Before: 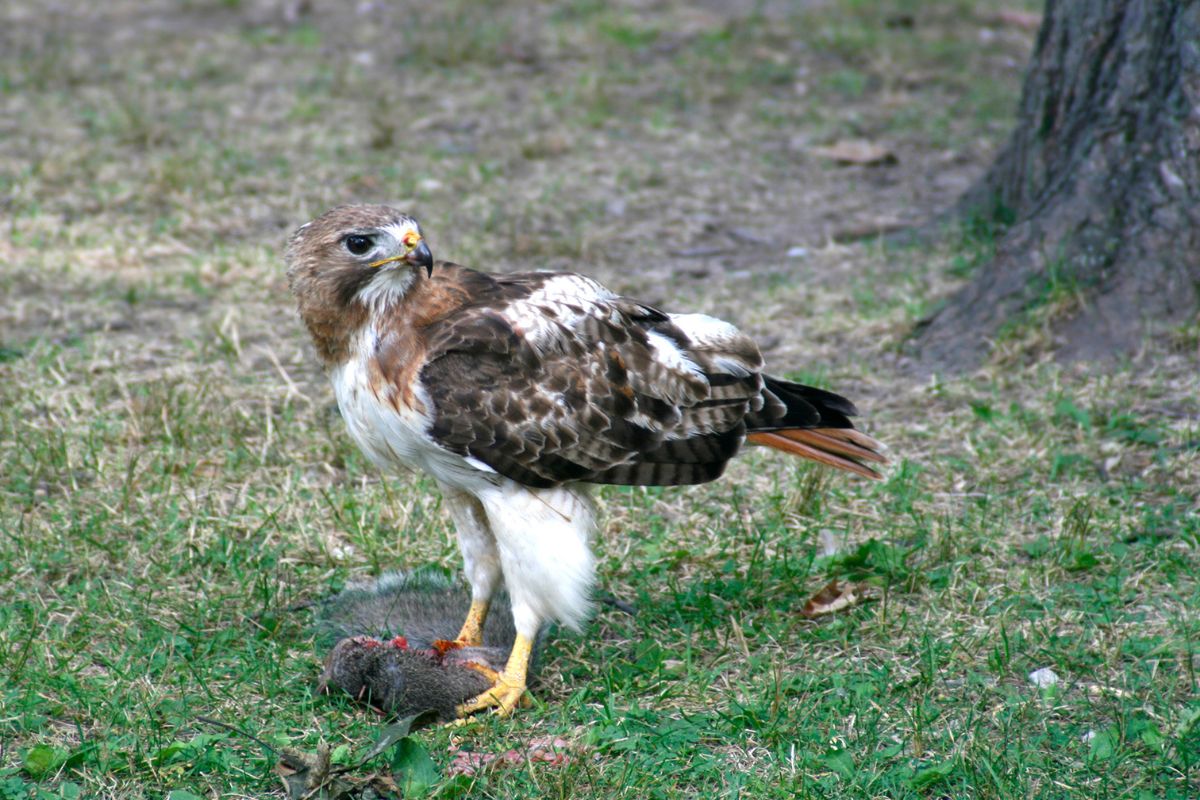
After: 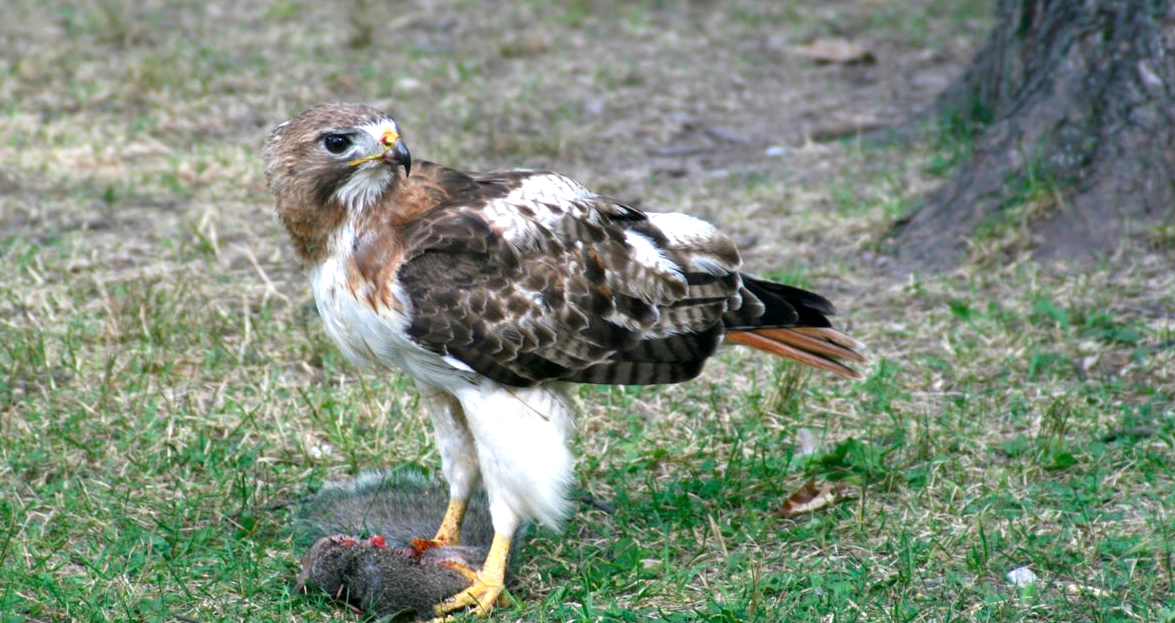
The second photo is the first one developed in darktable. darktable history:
crop and rotate: left 1.875%, top 12.699%, right 0.155%, bottom 9.337%
exposure: black level correction 0.001, exposure 0.192 EV, compensate highlight preservation false
